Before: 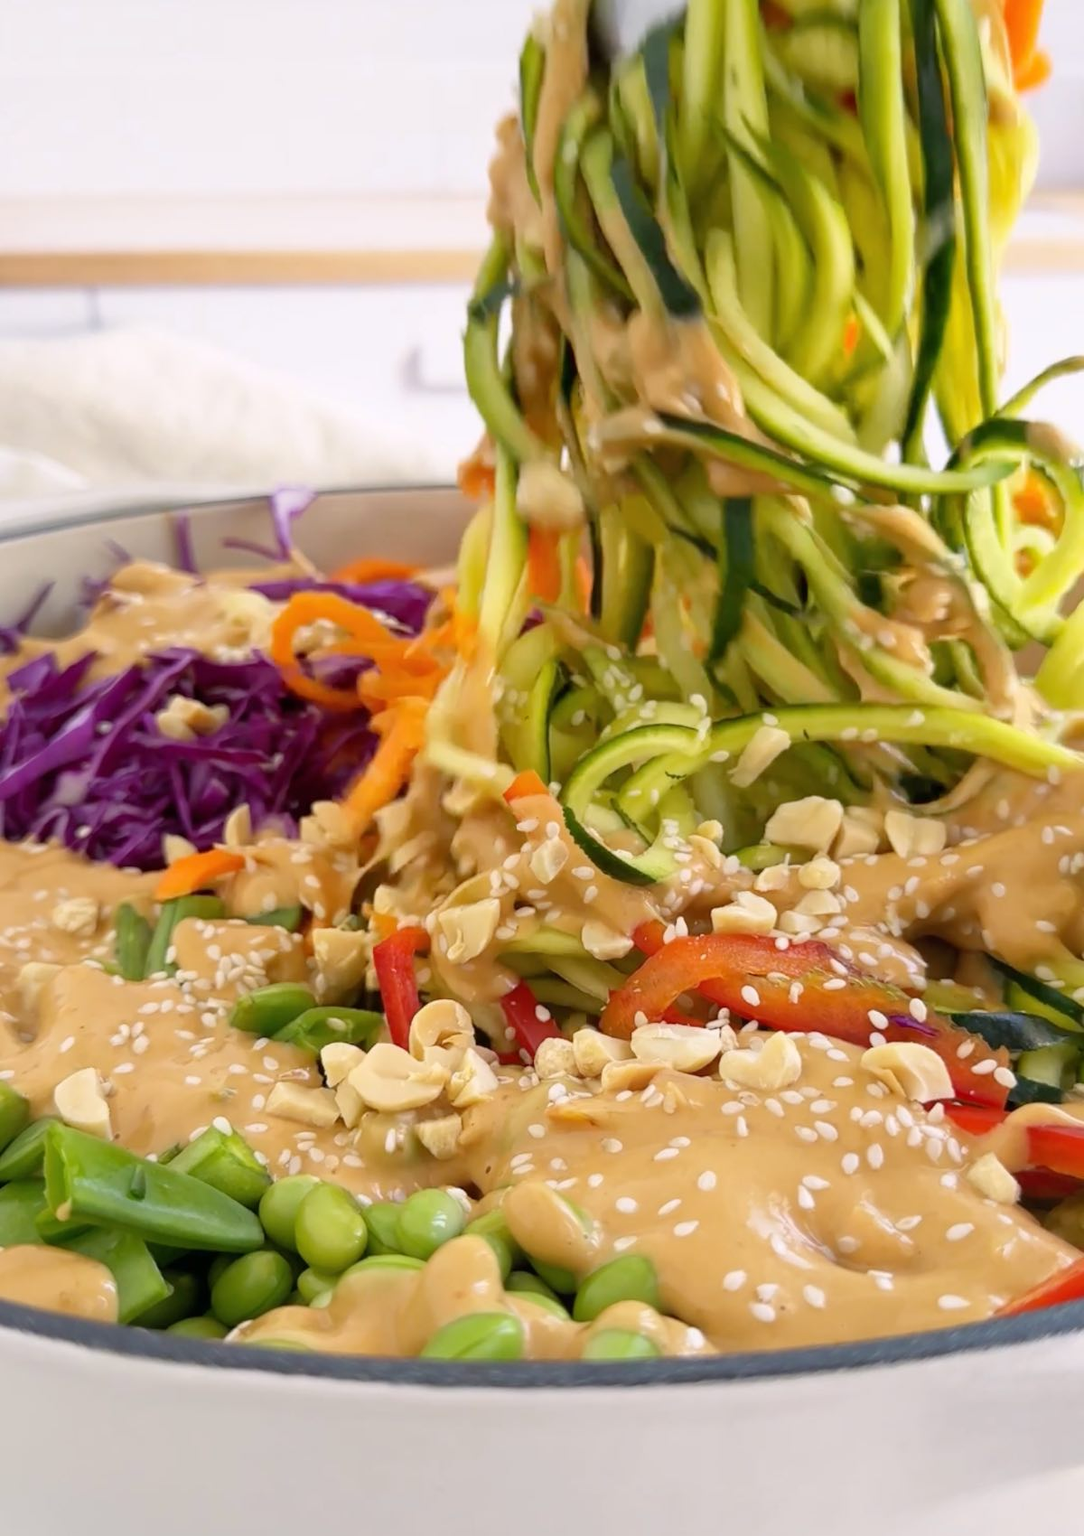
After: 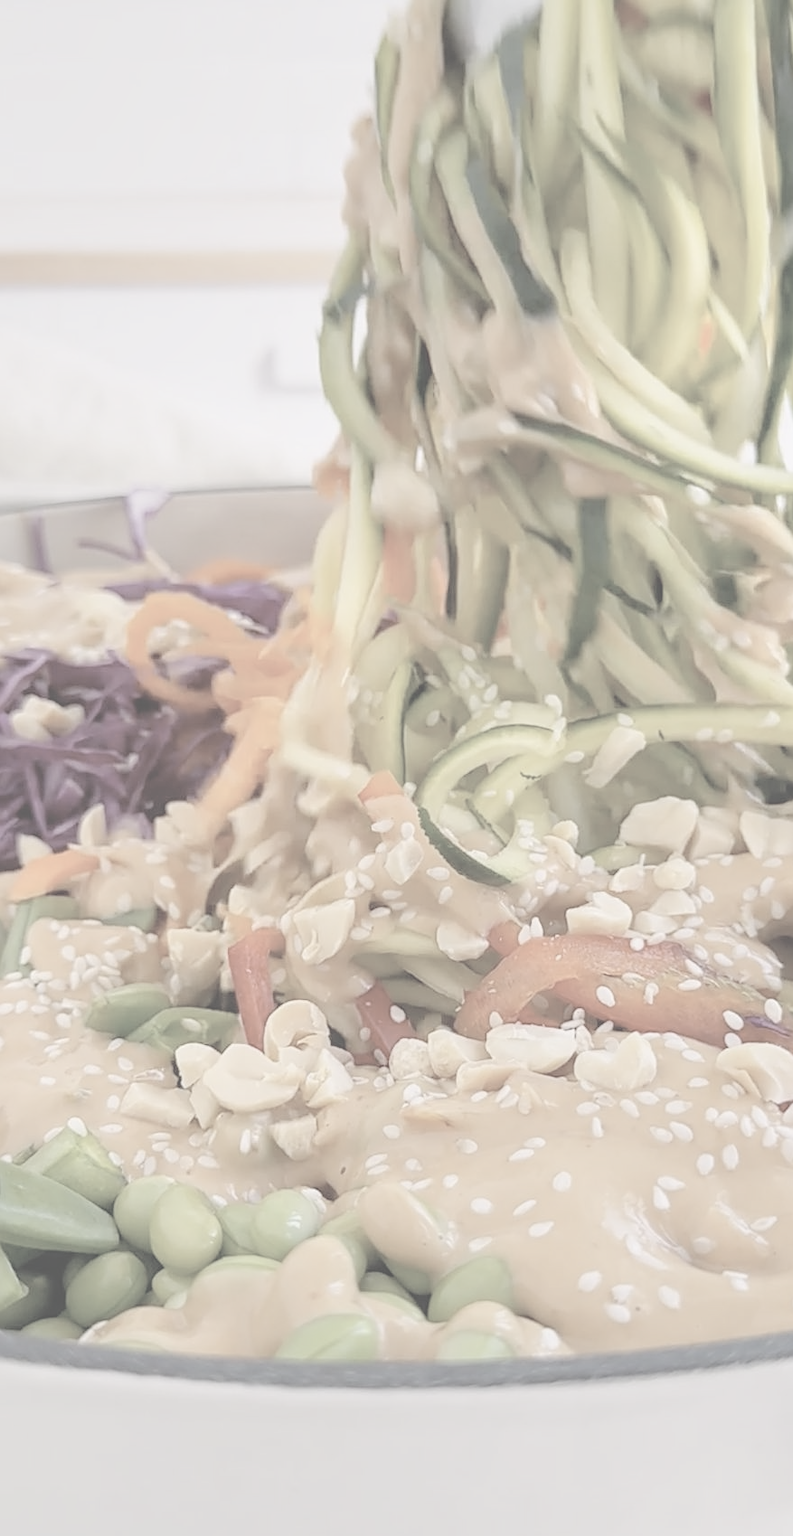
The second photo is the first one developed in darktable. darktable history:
crop: left 13.443%, right 13.31%
sharpen: on, module defaults
local contrast: highlights 61%, detail 143%, midtone range 0.428
contrast brightness saturation: contrast -0.32, brightness 0.75, saturation -0.78
